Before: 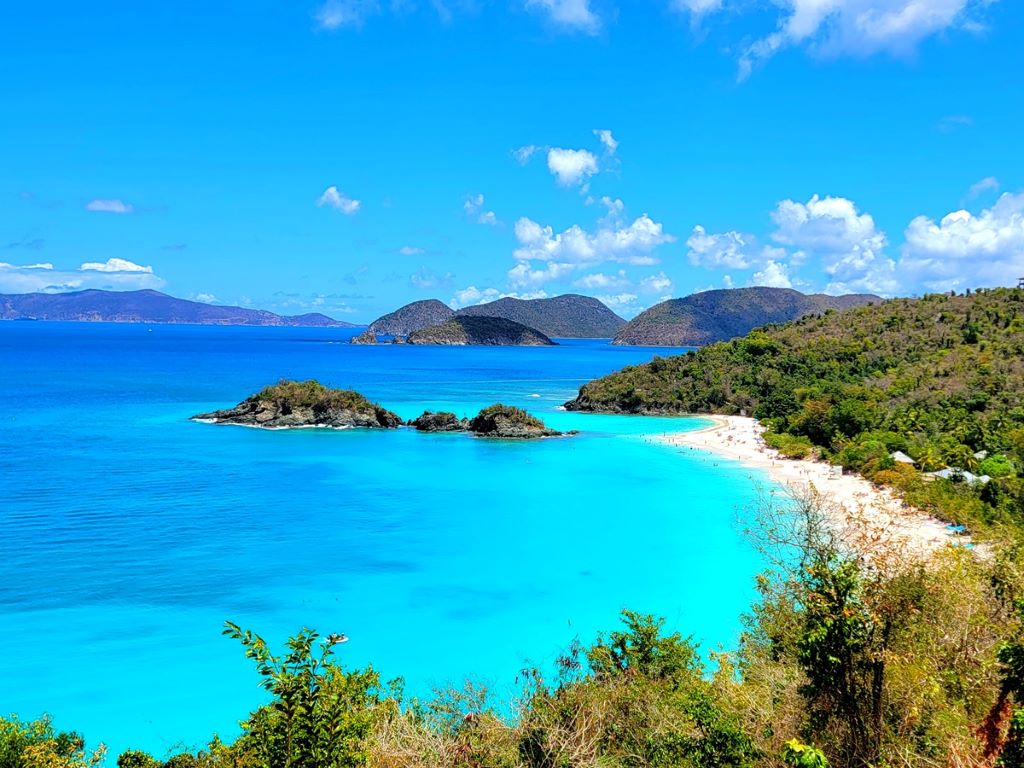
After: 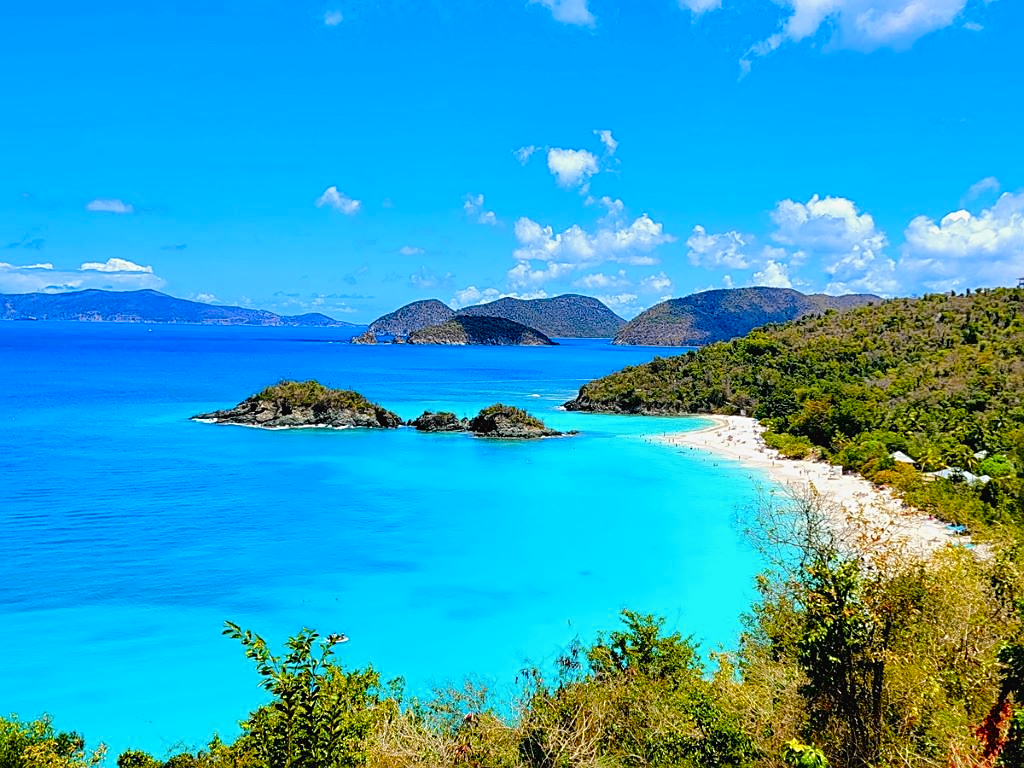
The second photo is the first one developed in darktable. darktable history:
color balance rgb: perceptual saturation grading › global saturation 20%, perceptual saturation grading › highlights -25%, perceptual saturation grading › shadows 25%
tone curve: curves: ch0 [(0, 0.021) (0.049, 0.044) (0.157, 0.131) (0.365, 0.359) (0.499, 0.517) (0.675, 0.667) (0.856, 0.83) (1, 0.969)]; ch1 [(0, 0) (0.302, 0.309) (0.433, 0.443) (0.472, 0.47) (0.502, 0.503) (0.527, 0.516) (0.564, 0.557) (0.614, 0.645) (0.677, 0.722) (0.859, 0.889) (1, 1)]; ch2 [(0, 0) (0.33, 0.301) (0.447, 0.44) (0.487, 0.496) (0.502, 0.501) (0.535, 0.537) (0.565, 0.558) (0.608, 0.624) (1, 1)], color space Lab, independent channels, preserve colors none
sharpen: on, module defaults
